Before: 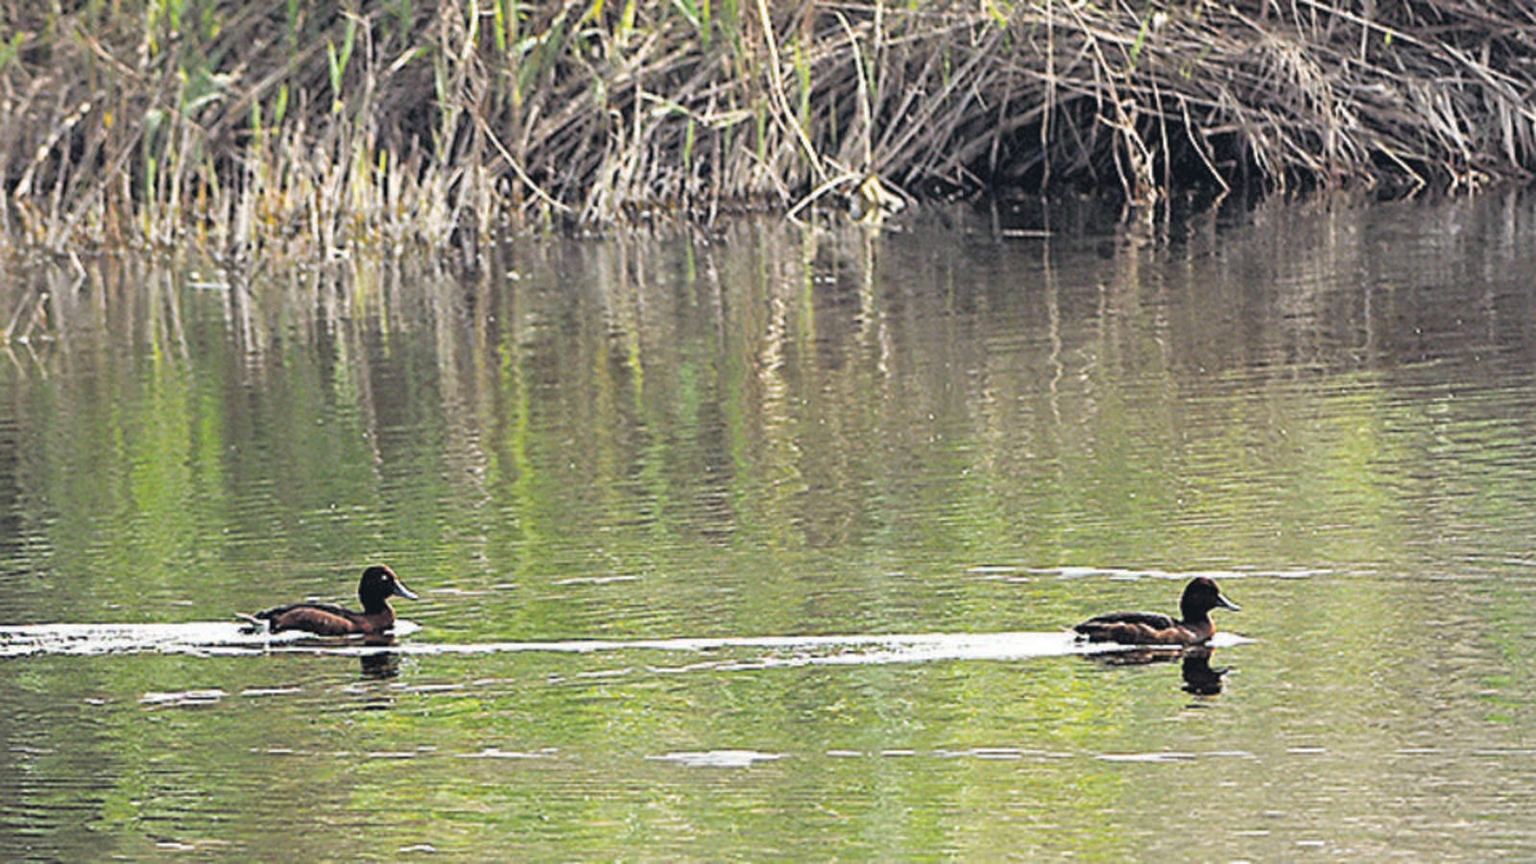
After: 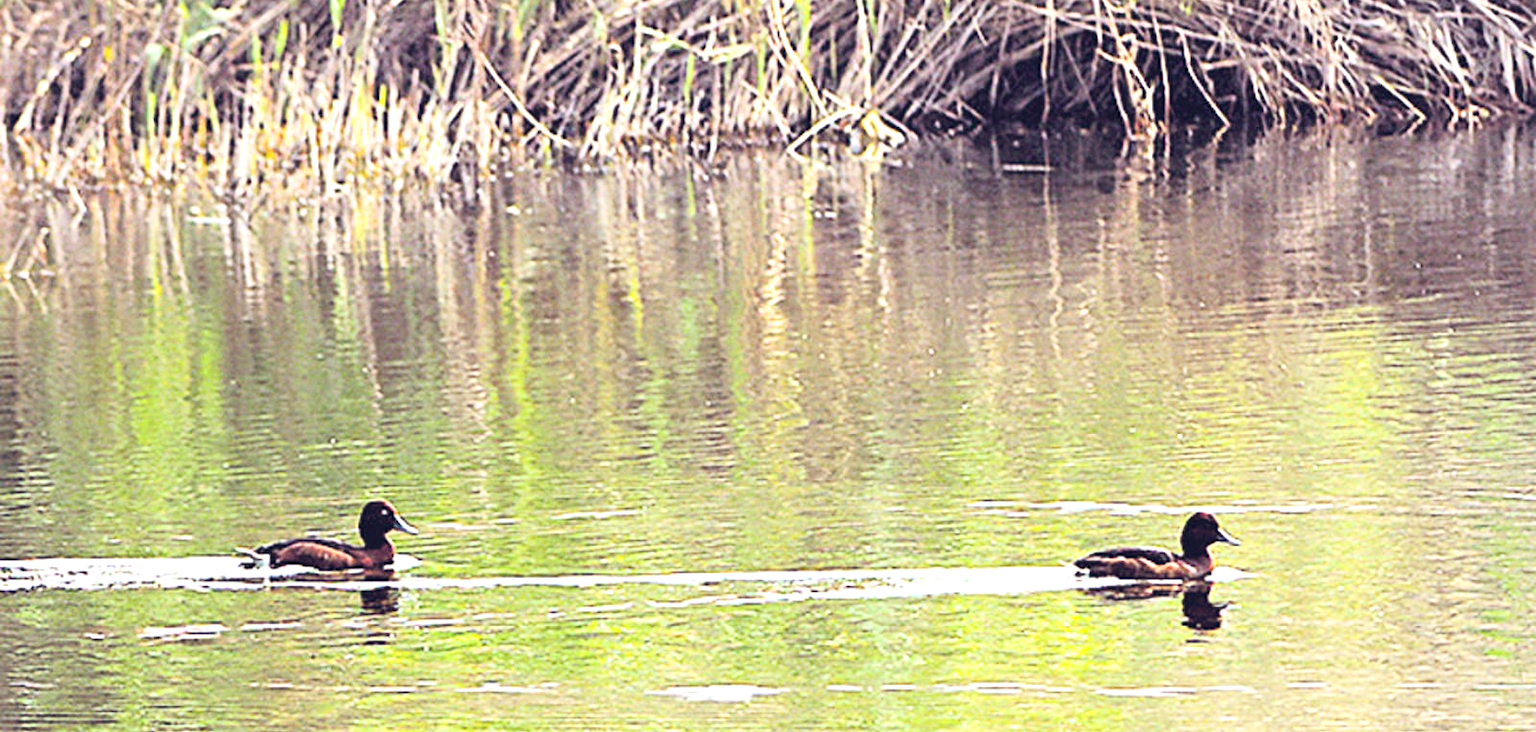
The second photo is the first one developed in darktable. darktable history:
crop: top 7.56%, bottom 7.581%
contrast brightness saturation: contrast 0.2, brightness 0.152, saturation 0.139
exposure: black level correction 0, exposure 0.692 EV, compensate exposure bias true, compensate highlight preservation false
color balance rgb: power › luminance -7.911%, power › chroma 1.312%, power › hue 330.38°, global offset › chroma 0.063%, global offset › hue 253.9°, perceptual saturation grading › global saturation 20%, perceptual saturation grading › highlights -24.854%, perceptual saturation grading › shadows 49.337%, global vibrance 20%
